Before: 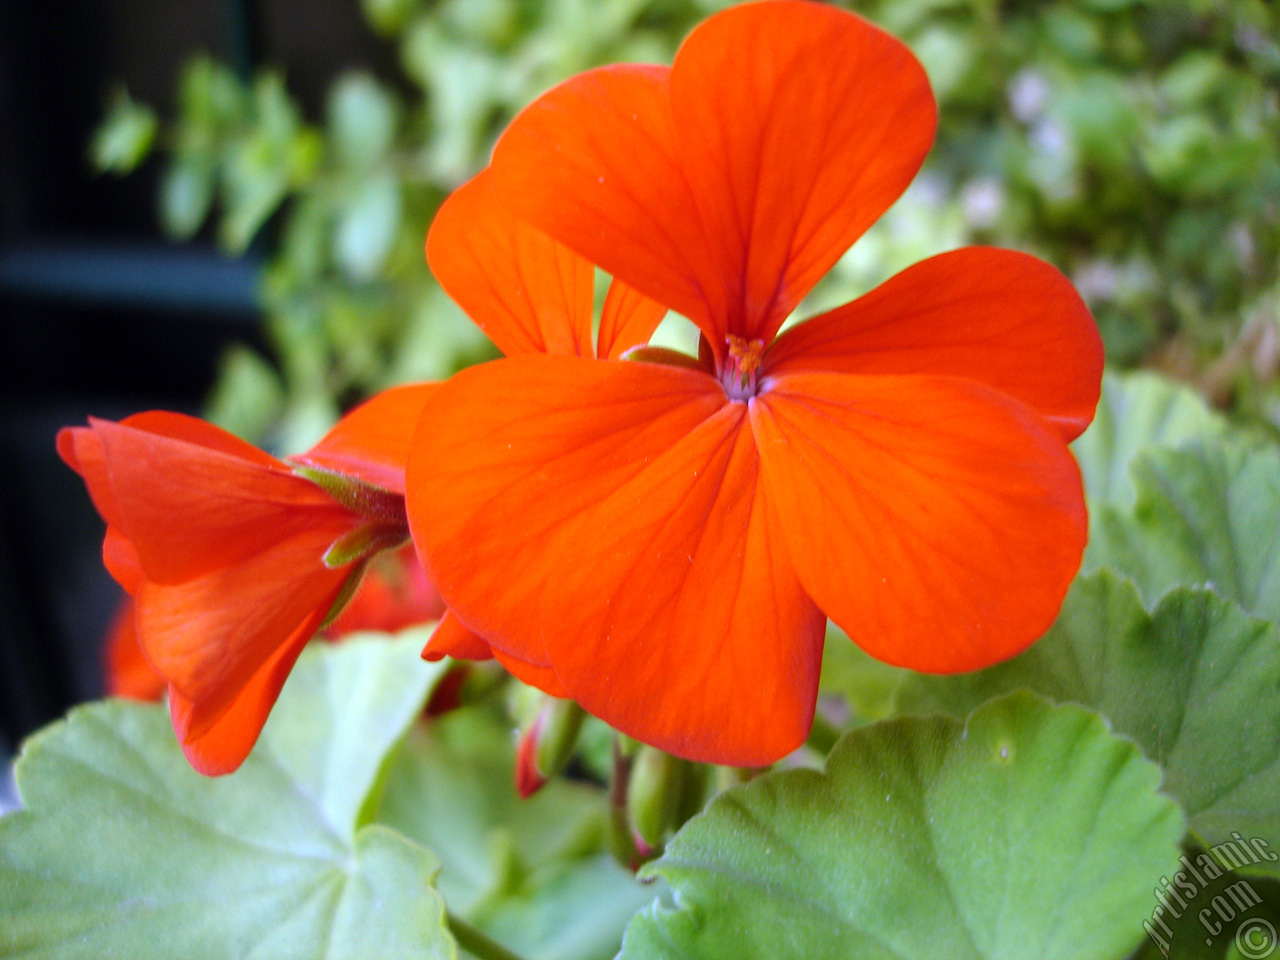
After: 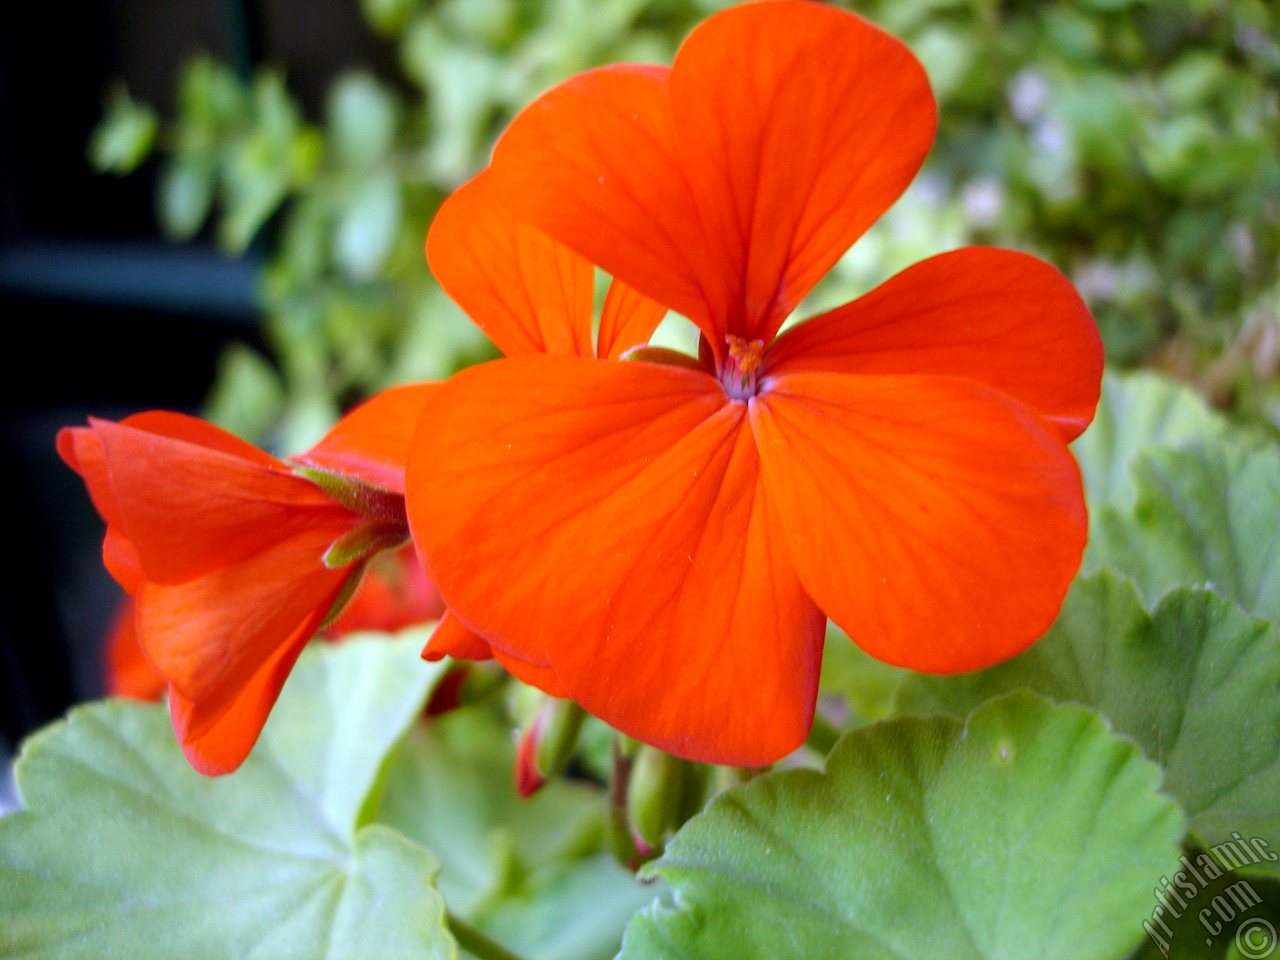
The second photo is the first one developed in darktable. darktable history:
exposure: black level correction 0.004, exposure 0.016 EV, compensate exposure bias true, compensate highlight preservation false
